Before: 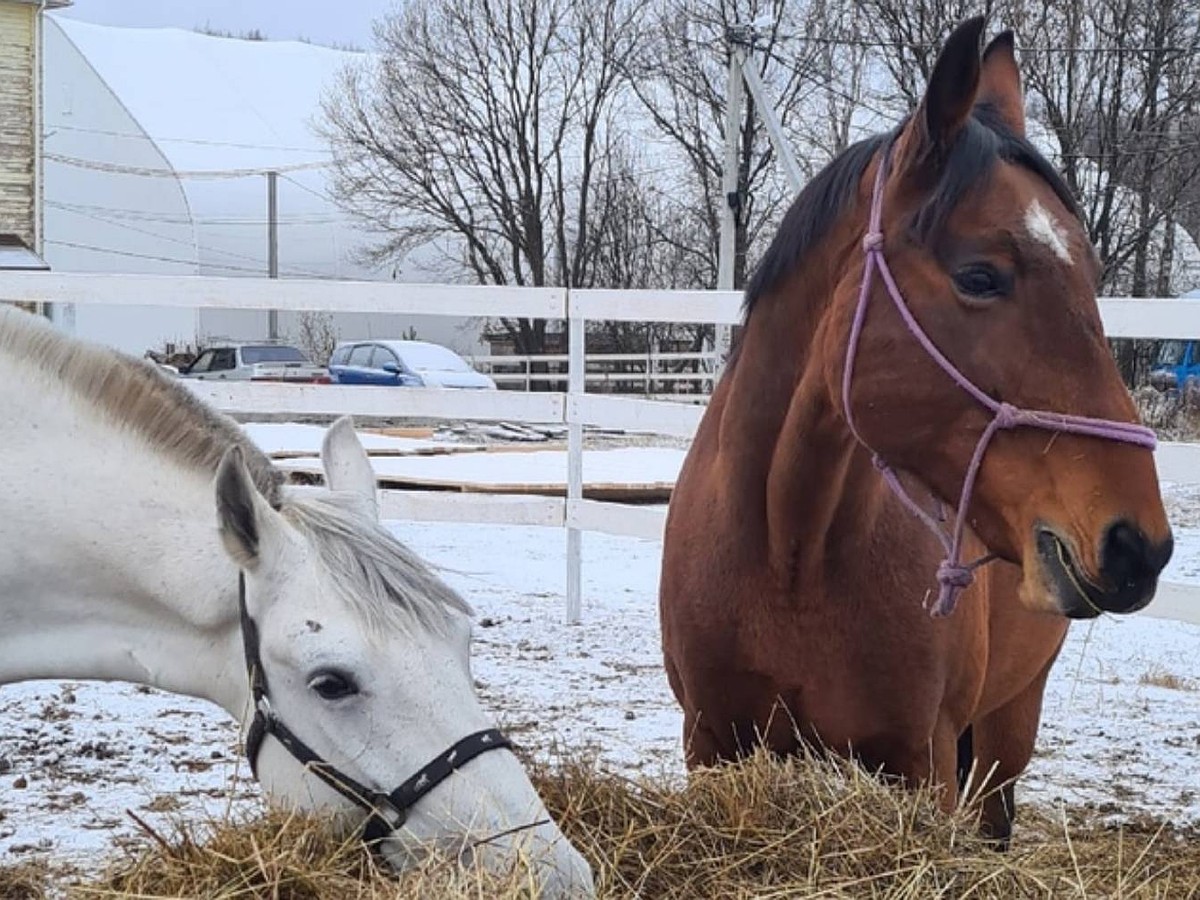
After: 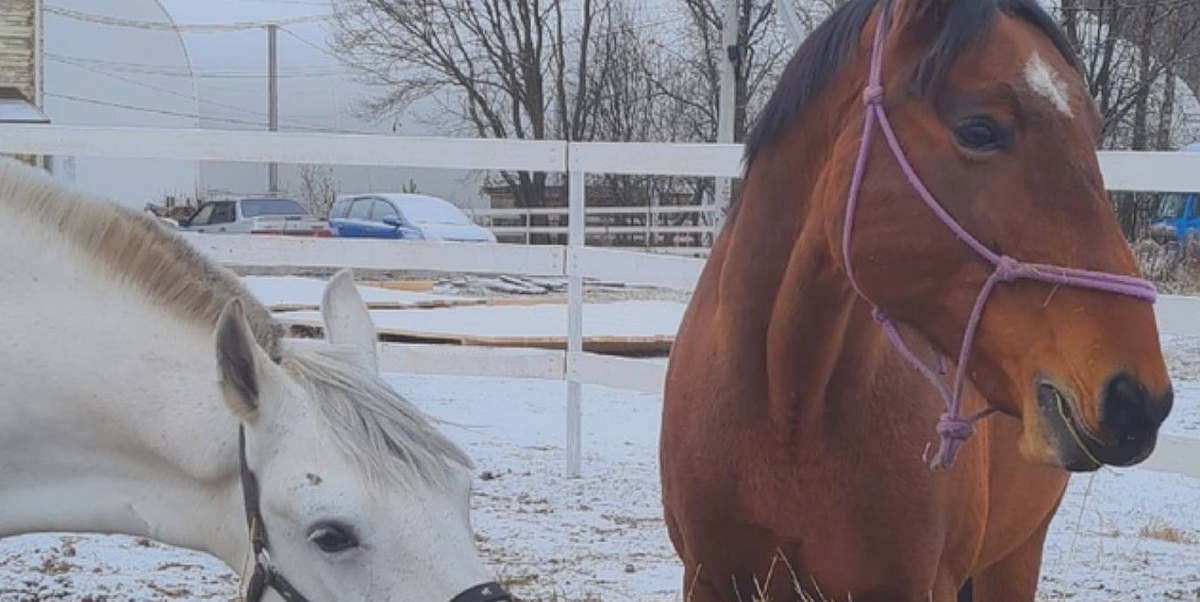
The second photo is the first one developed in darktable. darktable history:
contrast equalizer: y [[0.5, 0.488, 0.462, 0.461, 0.491, 0.5], [0.5 ×6], [0.5 ×6], [0 ×6], [0 ×6]]
tone equalizer: edges refinement/feathering 500, mask exposure compensation -1.57 EV, preserve details no
crop: top 16.374%, bottom 16.679%
contrast brightness saturation: contrast -0.274
